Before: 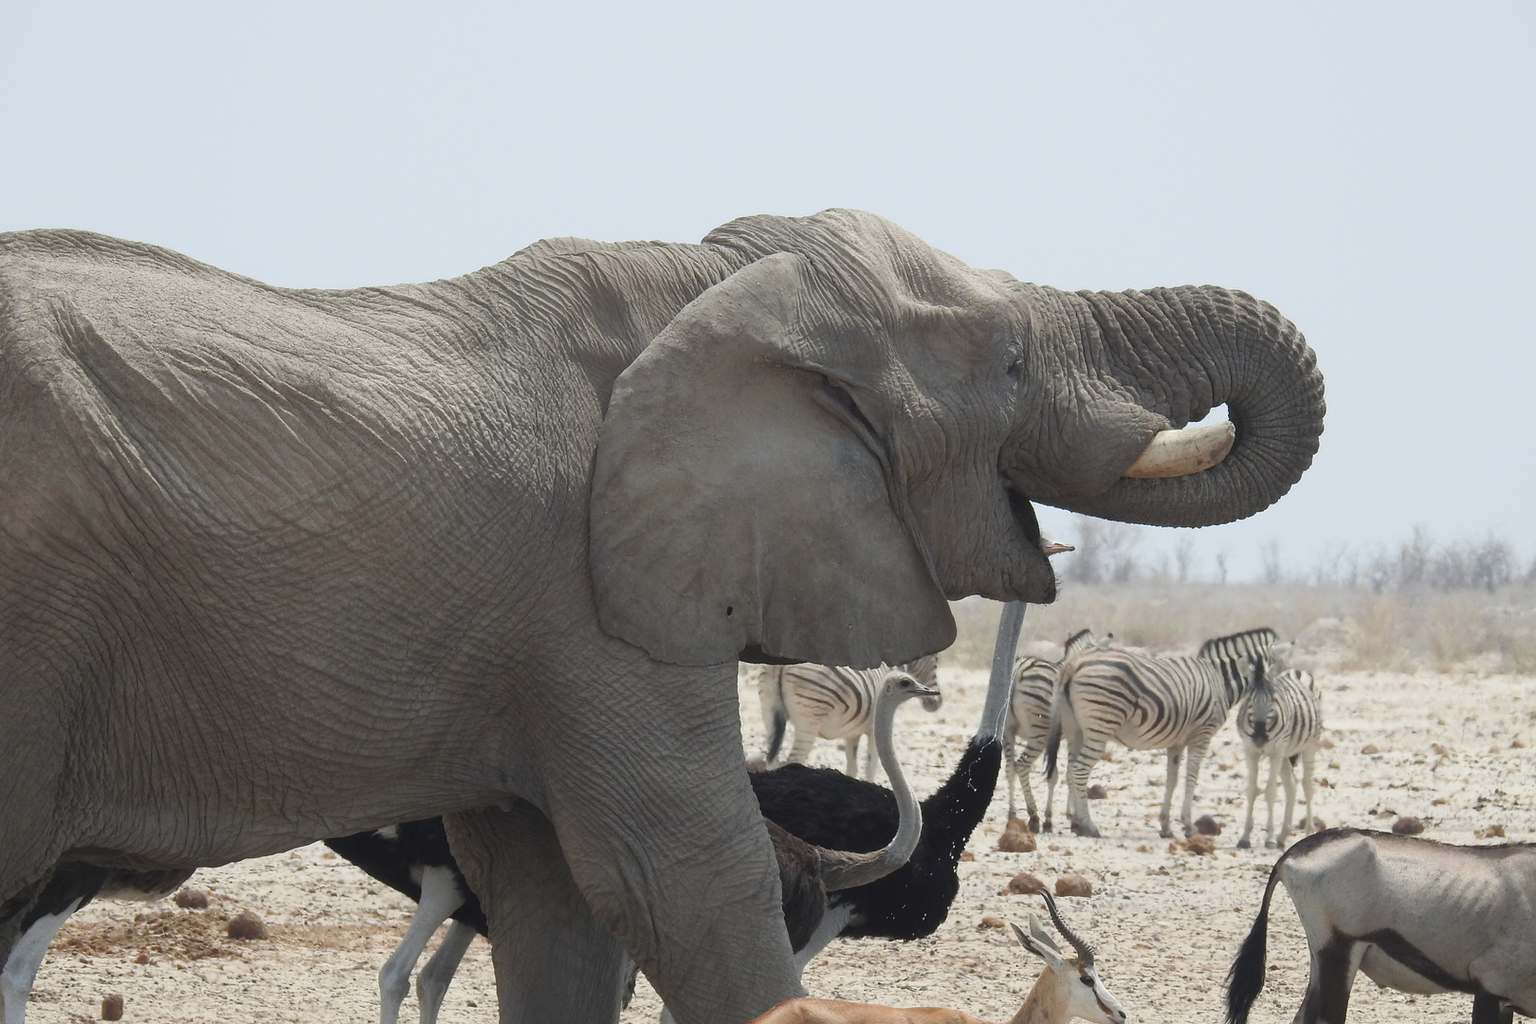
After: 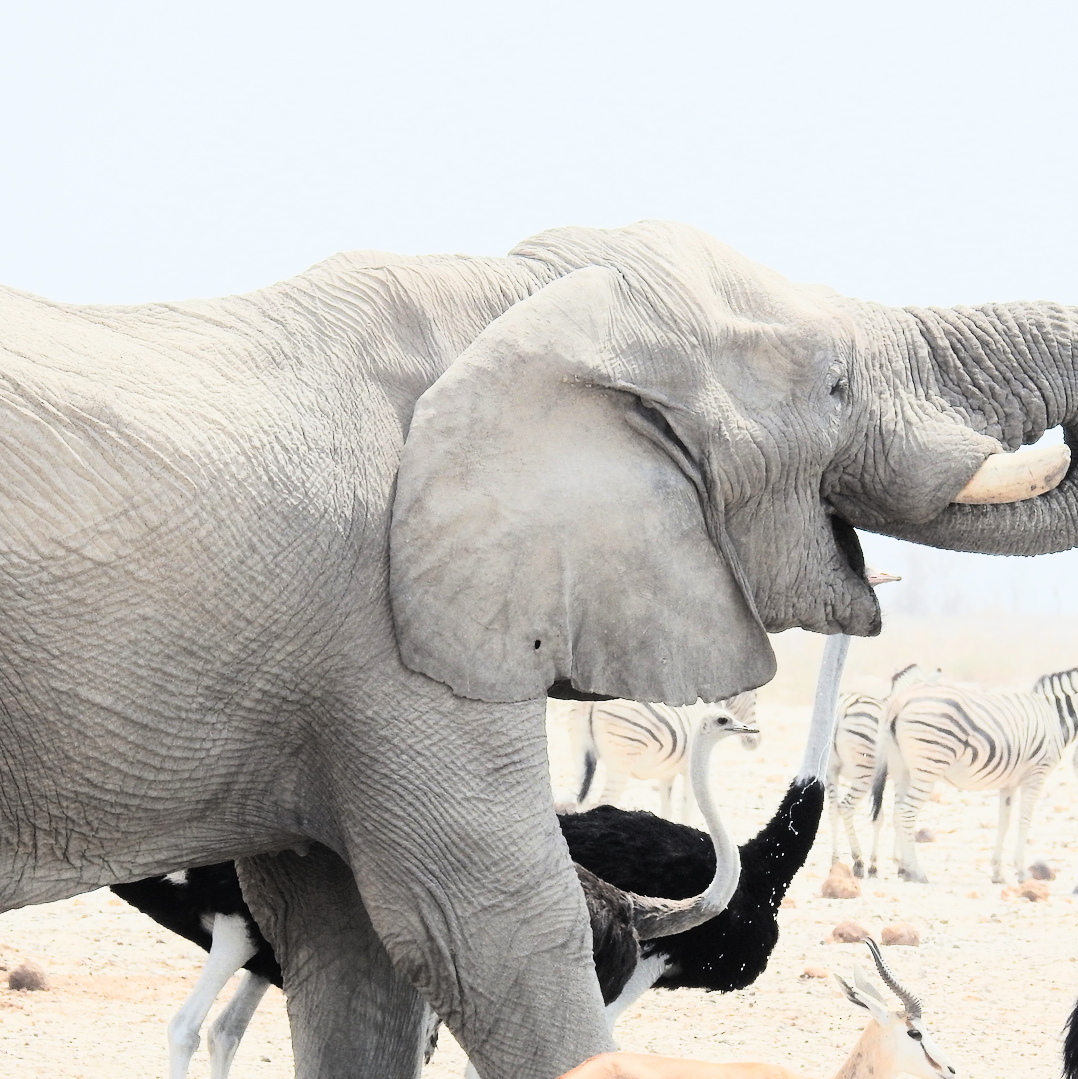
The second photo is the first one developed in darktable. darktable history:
tone curve: curves: ch0 [(0, 0) (0.003, 0.004) (0.011, 0.015) (0.025, 0.034) (0.044, 0.061) (0.069, 0.095) (0.1, 0.137) (0.136, 0.186) (0.177, 0.243) (0.224, 0.307) (0.277, 0.416) (0.335, 0.533) (0.399, 0.641) (0.468, 0.748) (0.543, 0.829) (0.623, 0.886) (0.709, 0.924) (0.801, 0.951) (0.898, 0.975) (1, 1)], color space Lab, independent channels, preserve colors none
filmic rgb: black relative exposure -7.65 EV, white relative exposure 4.56 EV, hardness 3.61
crop and rotate: left 14.333%, right 19.111%
tone equalizer: -8 EV -0.715 EV, -7 EV -0.672 EV, -6 EV -0.579 EV, -5 EV -0.361 EV, -3 EV 0.391 EV, -2 EV 0.6 EV, -1 EV 0.697 EV, +0 EV 0.766 EV
